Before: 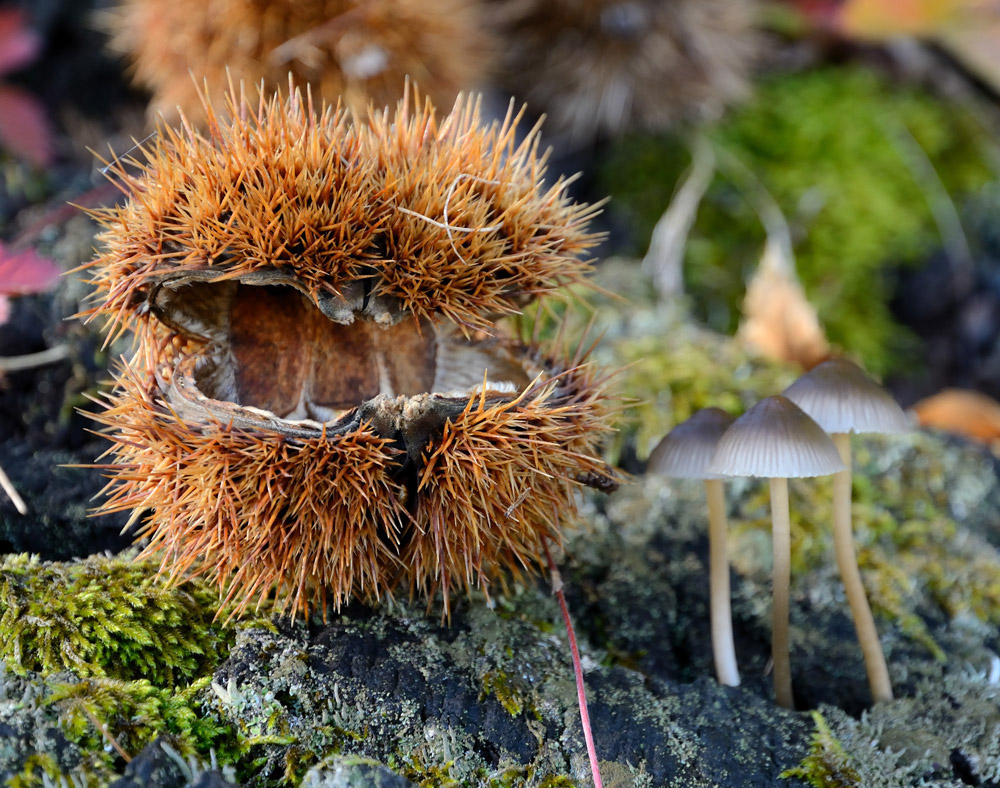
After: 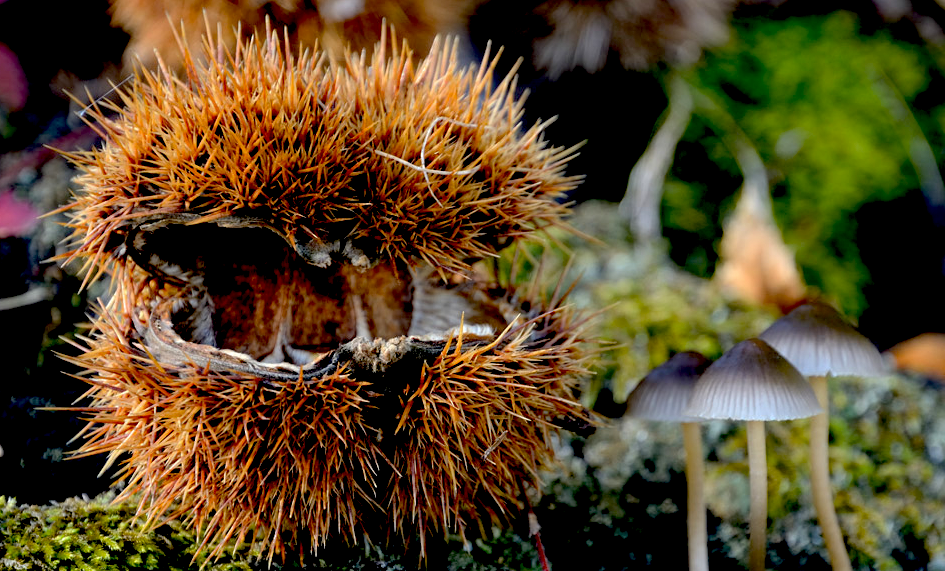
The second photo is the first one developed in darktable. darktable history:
exposure: black level correction 0.057, compensate highlight preservation false
crop: left 2.37%, top 7.279%, right 3.076%, bottom 20.146%
local contrast: highlights 105%, shadows 98%, detail 120%, midtone range 0.2
tone curve: curves: ch0 [(0, 0) (0.915, 0.89) (1, 1)], preserve colors none
